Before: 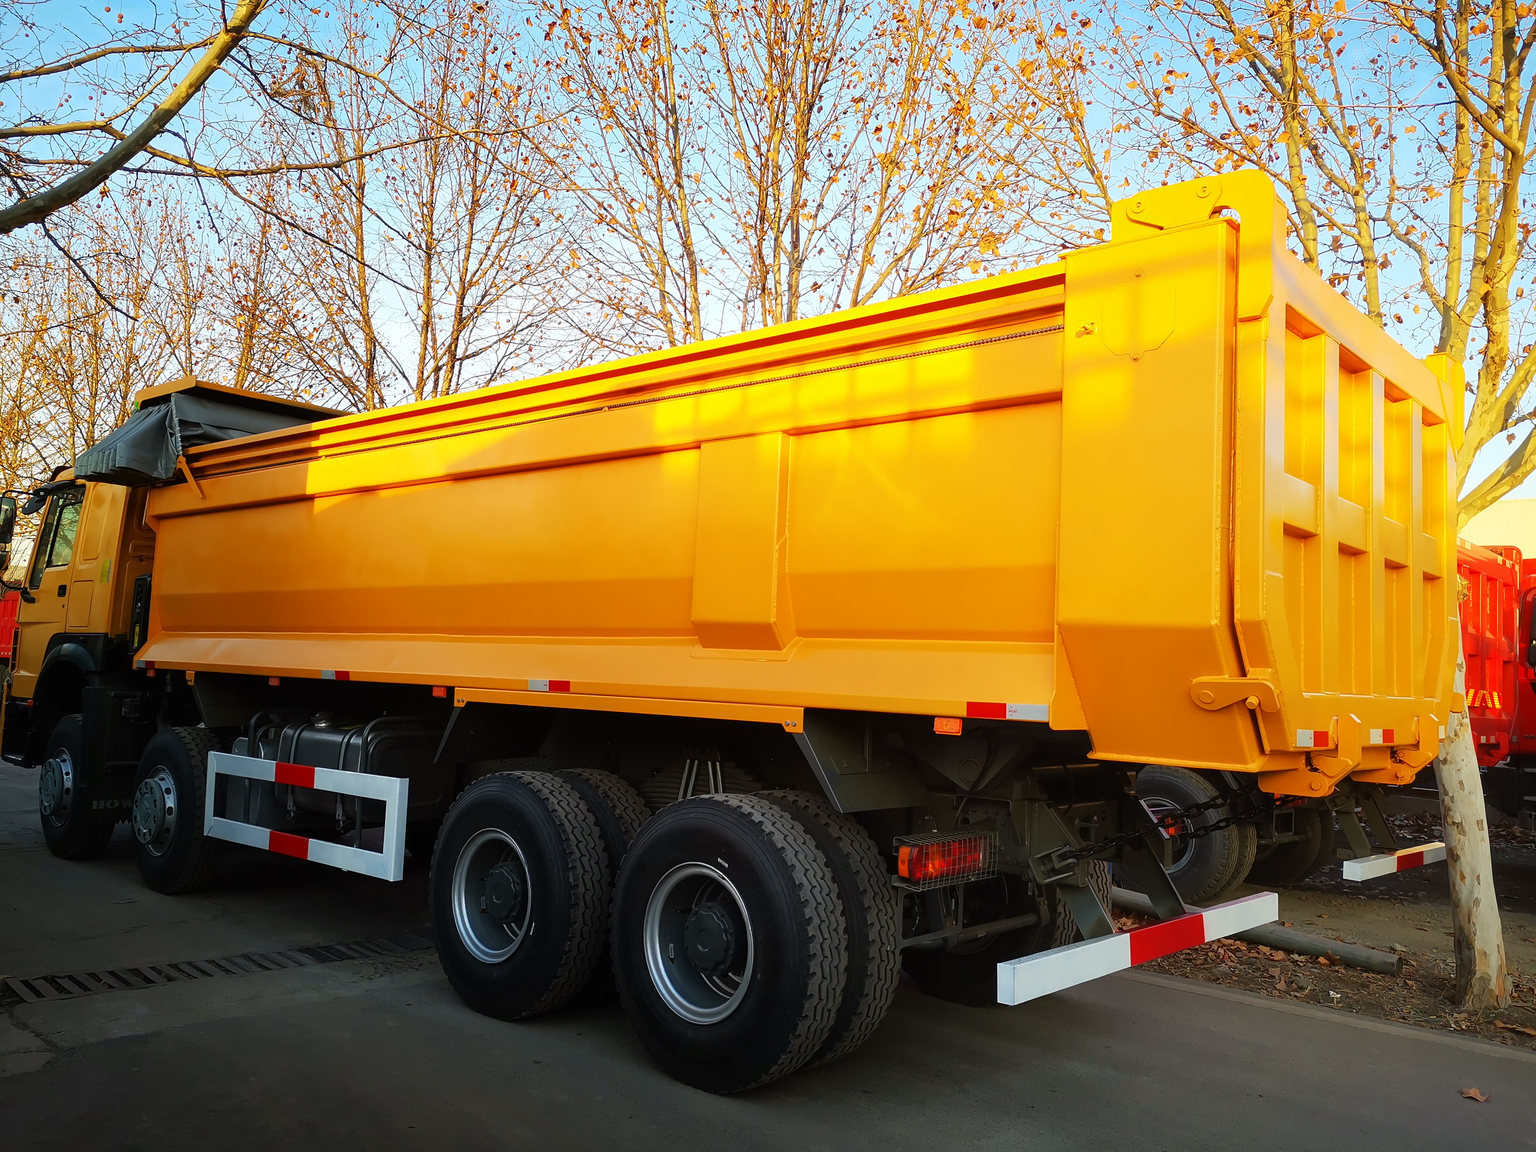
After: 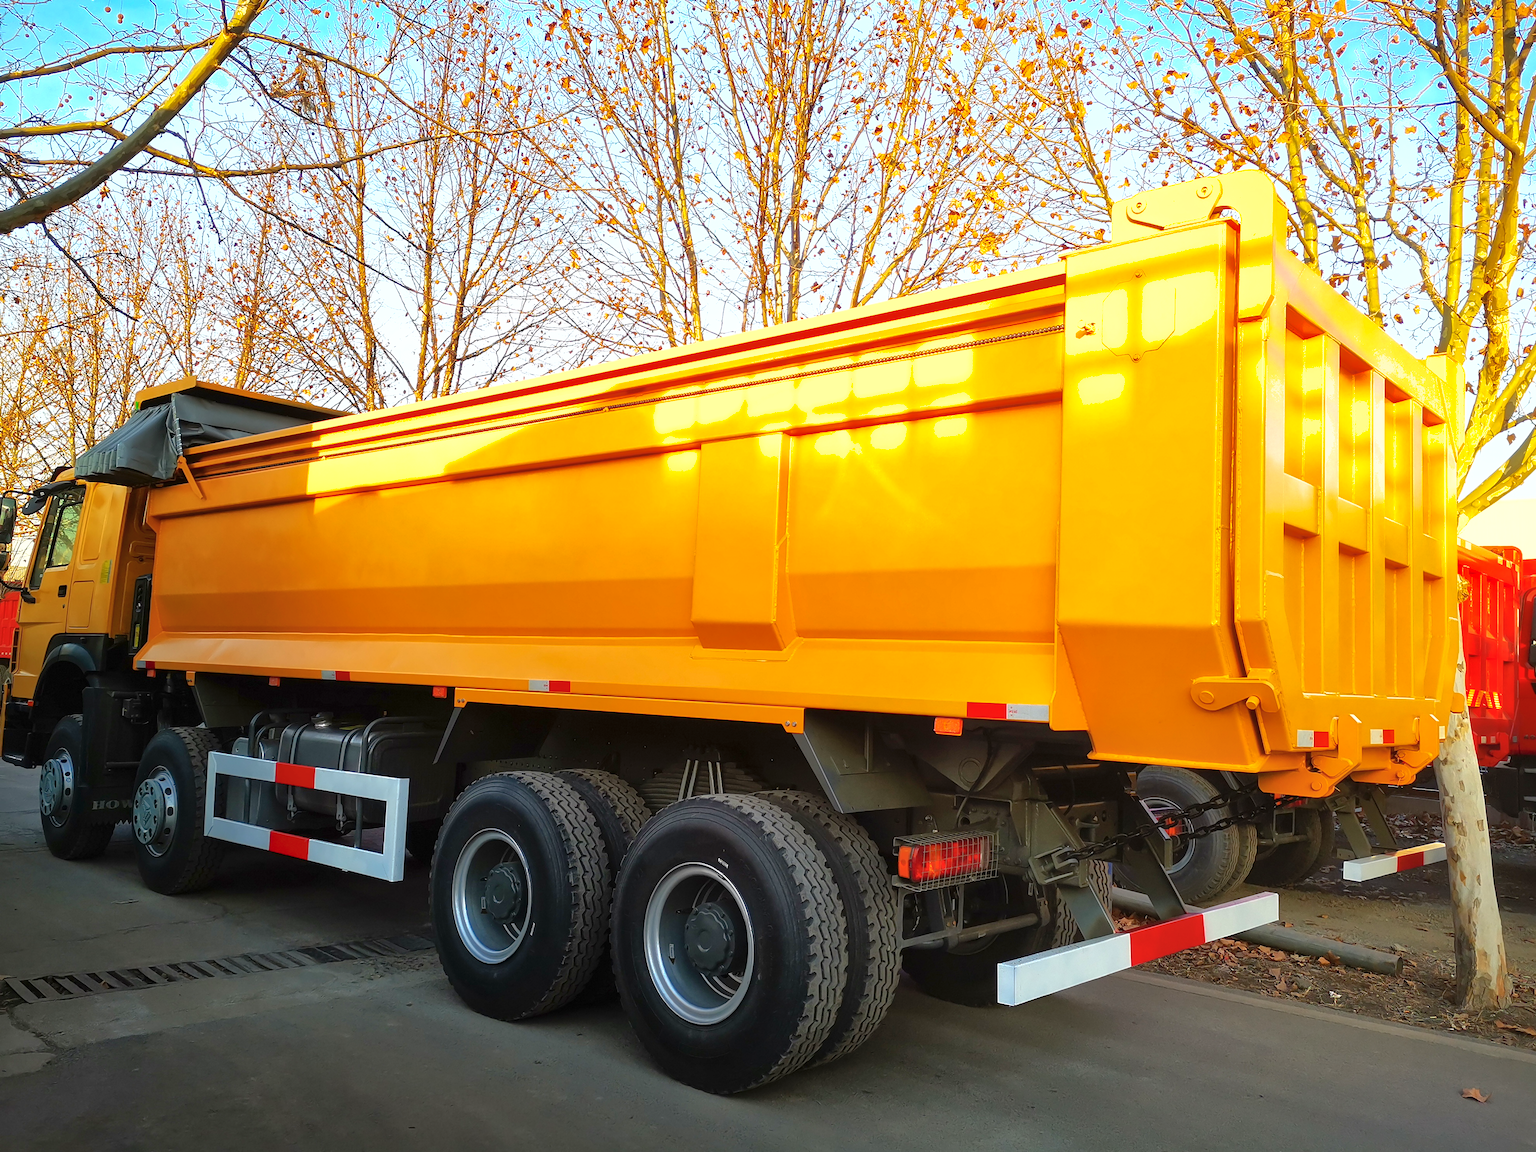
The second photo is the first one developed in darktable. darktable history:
color balance rgb: global vibrance 10%
shadows and highlights: on, module defaults
white balance: emerald 1
exposure: exposure 0.515 EV, compensate highlight preservation false
